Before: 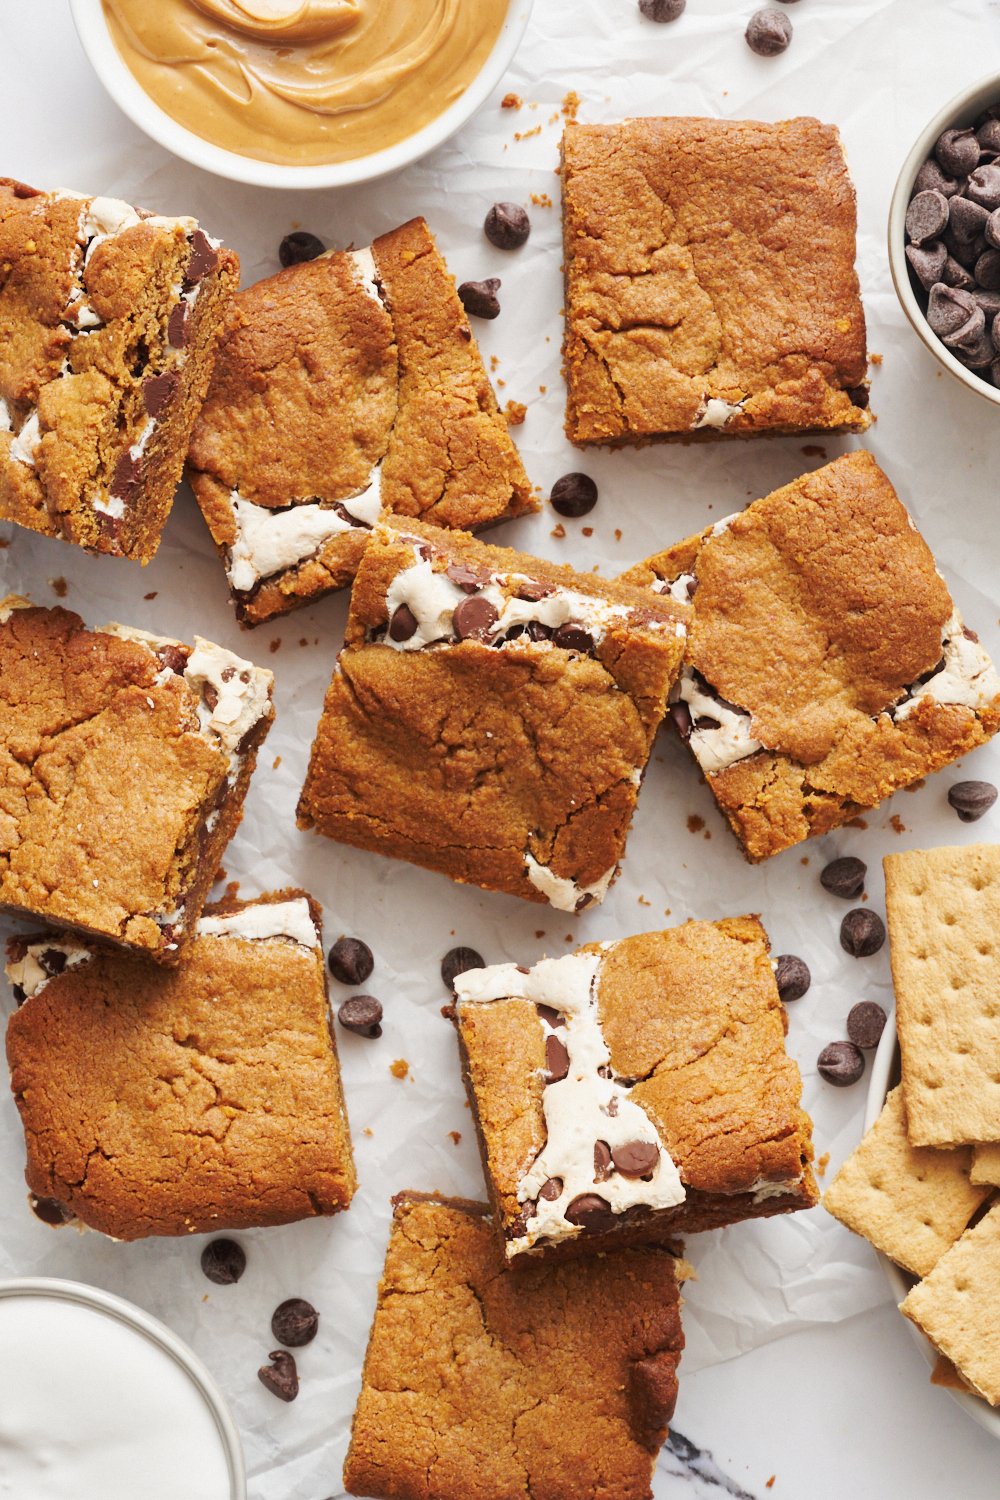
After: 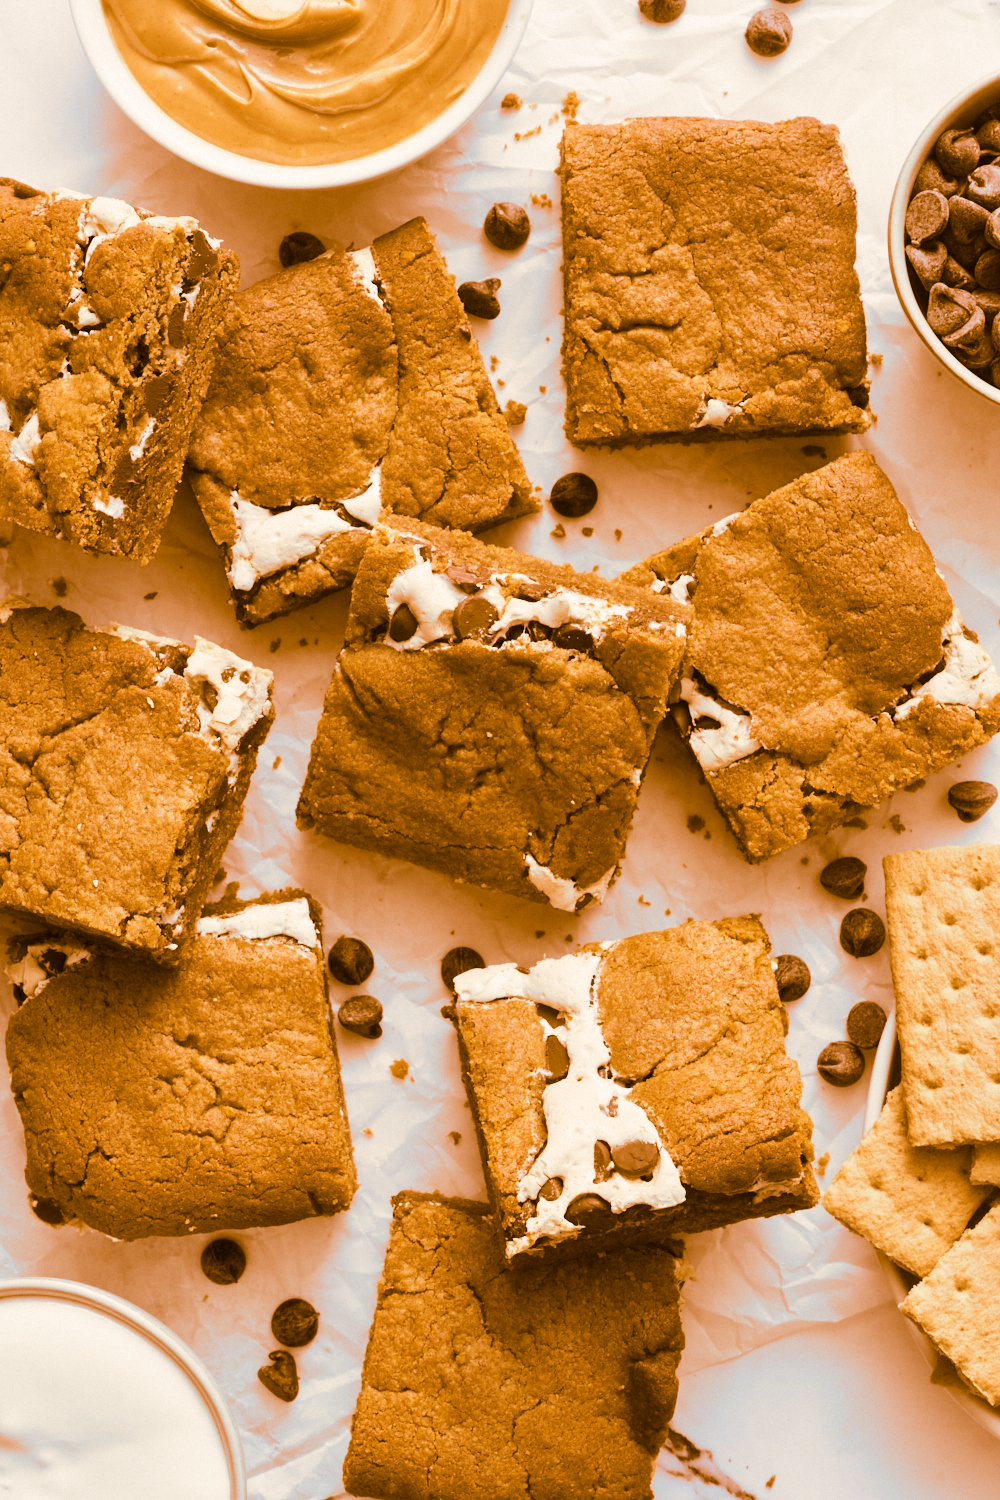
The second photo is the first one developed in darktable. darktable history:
split-toning: shadows › hue 26°, shadows › saturation 0.92, highlights › hue 40°, highlights › saturation 0.92, balance -63, compress 0%
white balance: emerald 1
